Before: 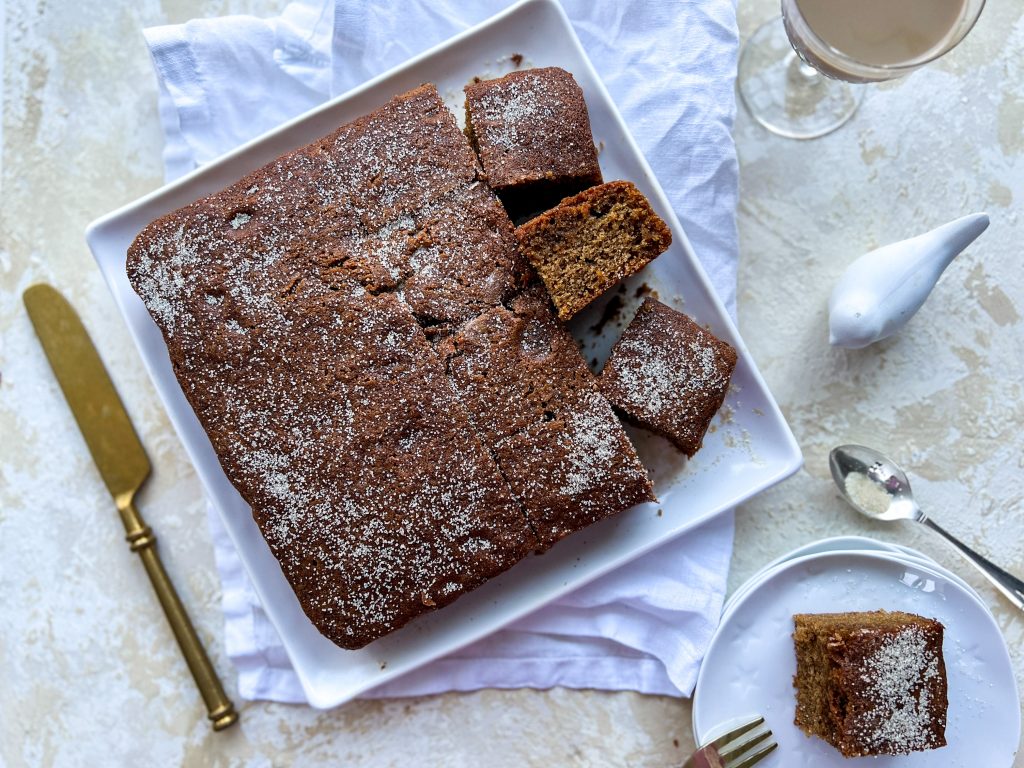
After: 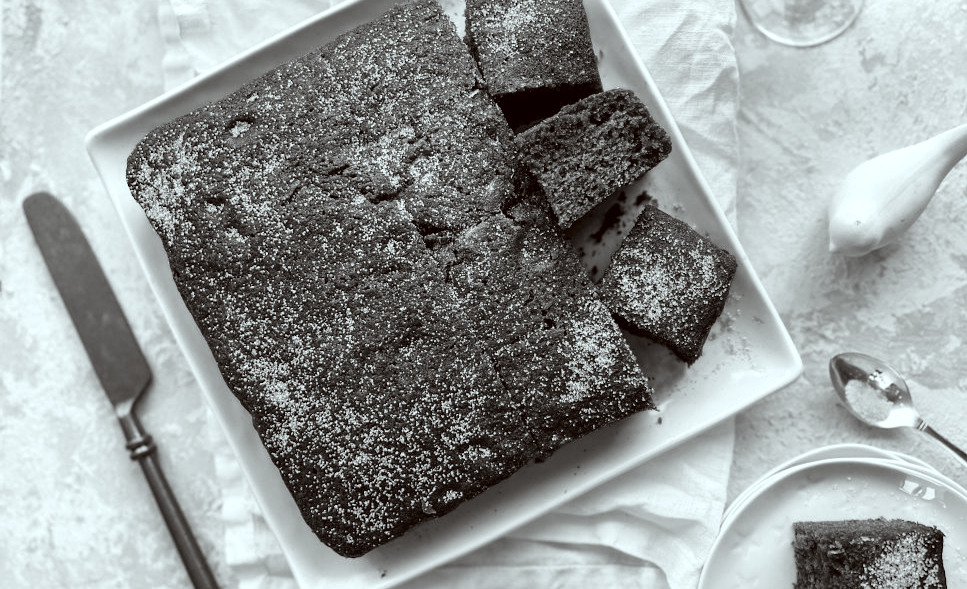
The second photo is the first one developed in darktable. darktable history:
color correction: highlights a* -4.94, highlights b* -3.04, shadows a* 3.74, shadows b* 4.31
crop and rotate: angle 0.038°, top 12.043%, right 5.454%, bottom 11.192%
color calibration: output gray [0.21, 0.42, 0.37, 0], illuminant as shot in camera, x 0.379, y 0.396, temperature 4131.95 K
